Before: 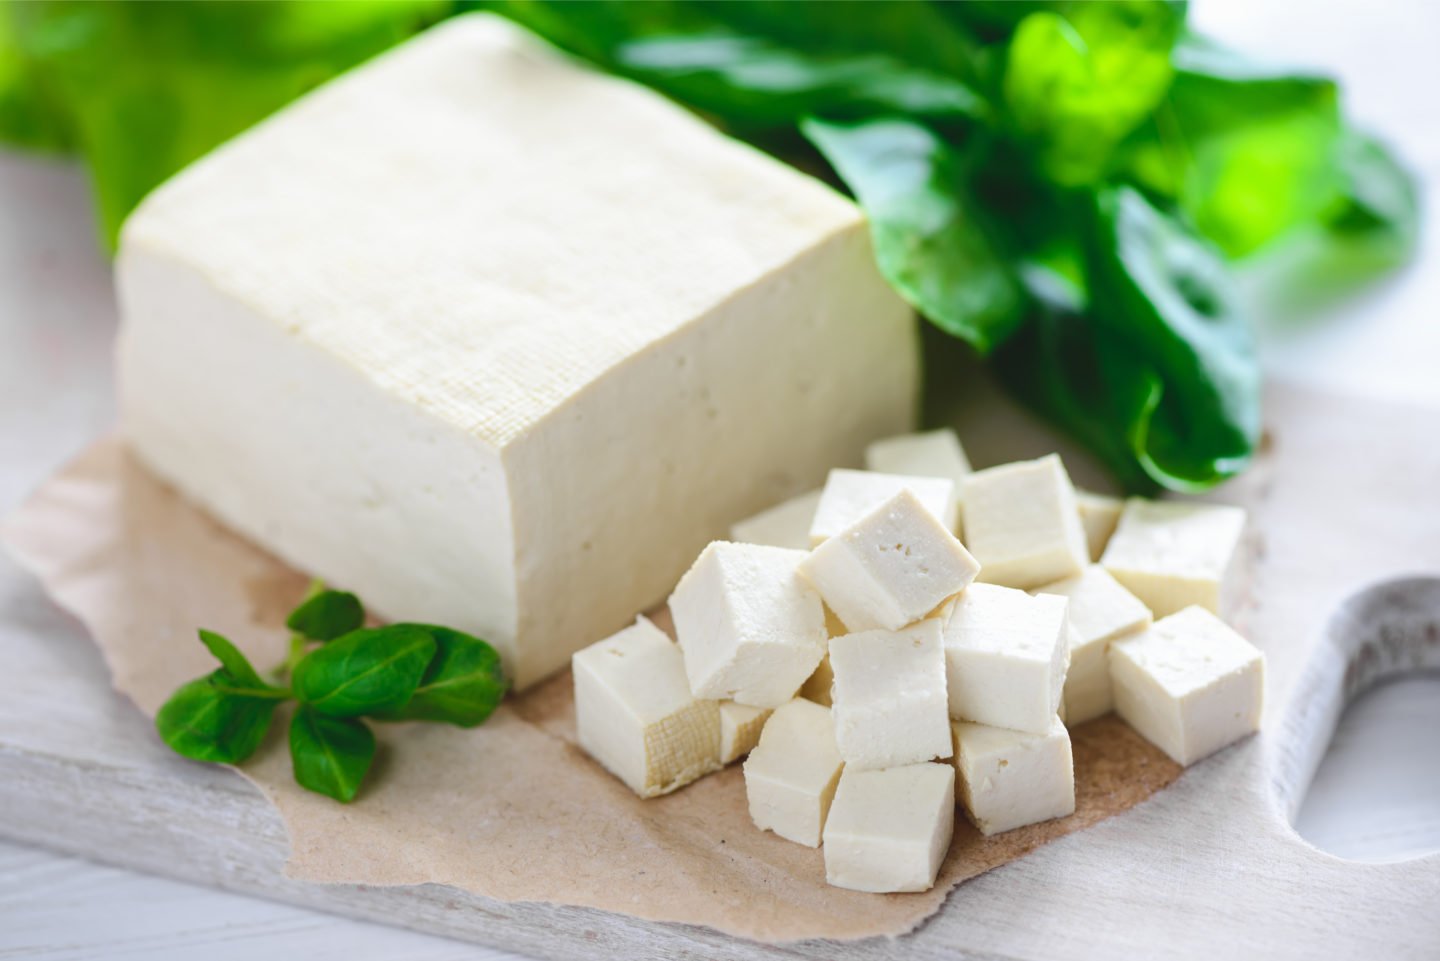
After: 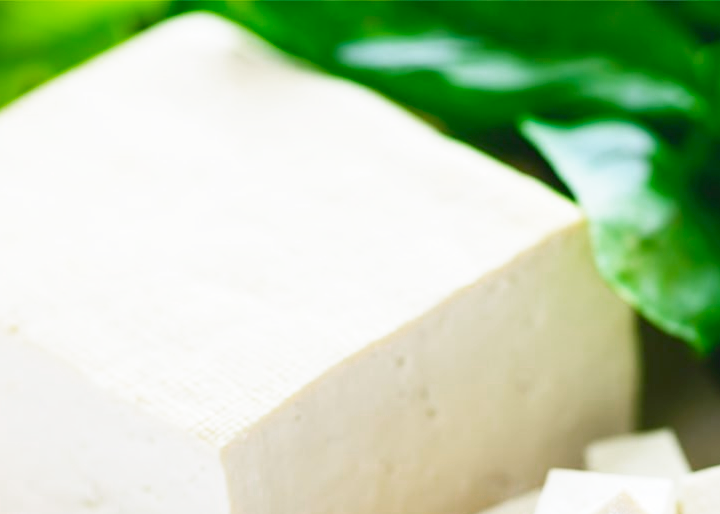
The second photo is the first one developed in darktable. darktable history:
exposure: black level correction 0.004, exposure 0.014 EV, compensate highlight preservation false
crop: left 19.556%, right 30.401%, bottom 46.458%
color zones: curves: ch0 [(0, 0.465) (0.092, 0.596) (0.289, 0.464) (0.429, 0.453) (0.571, 0.464) (0.714, 0.455) (0.857, 0.462) (1, 0.465)]
base curve: curves: ch0 [(0, 0) (0.579, 0.807) (1, 1)], preserve colors none
